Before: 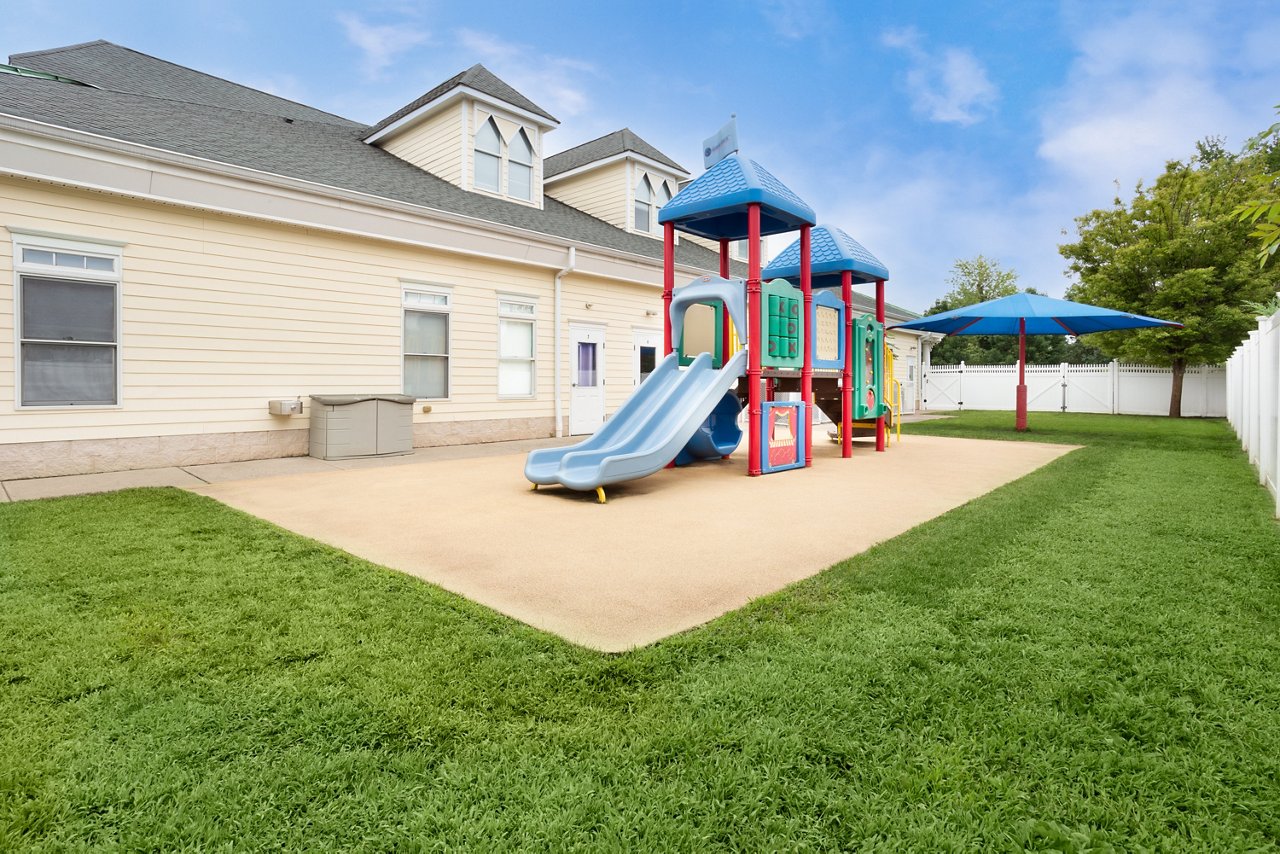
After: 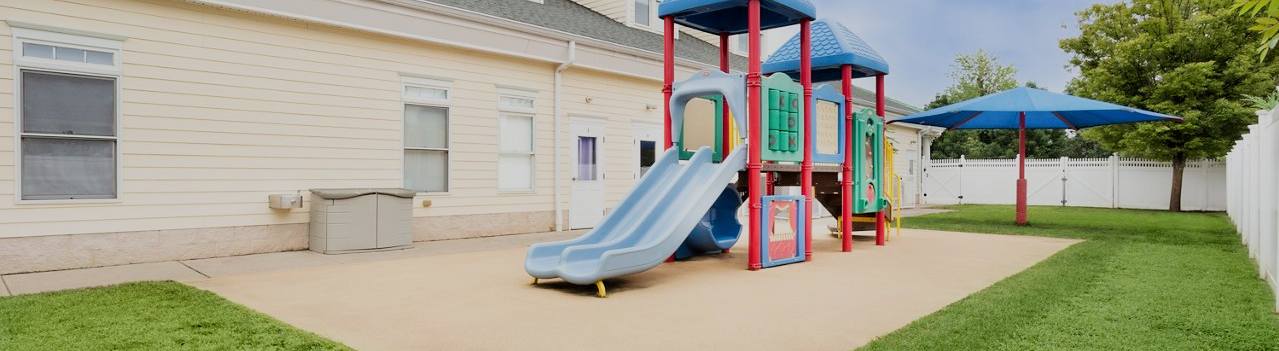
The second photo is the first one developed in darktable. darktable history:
crop and rotate: top 24.126%, bottom 34.744%
filmic rgb: black relative exposure -7.65 EV, white relative exposure 4.56 EV, hardness 3.61
